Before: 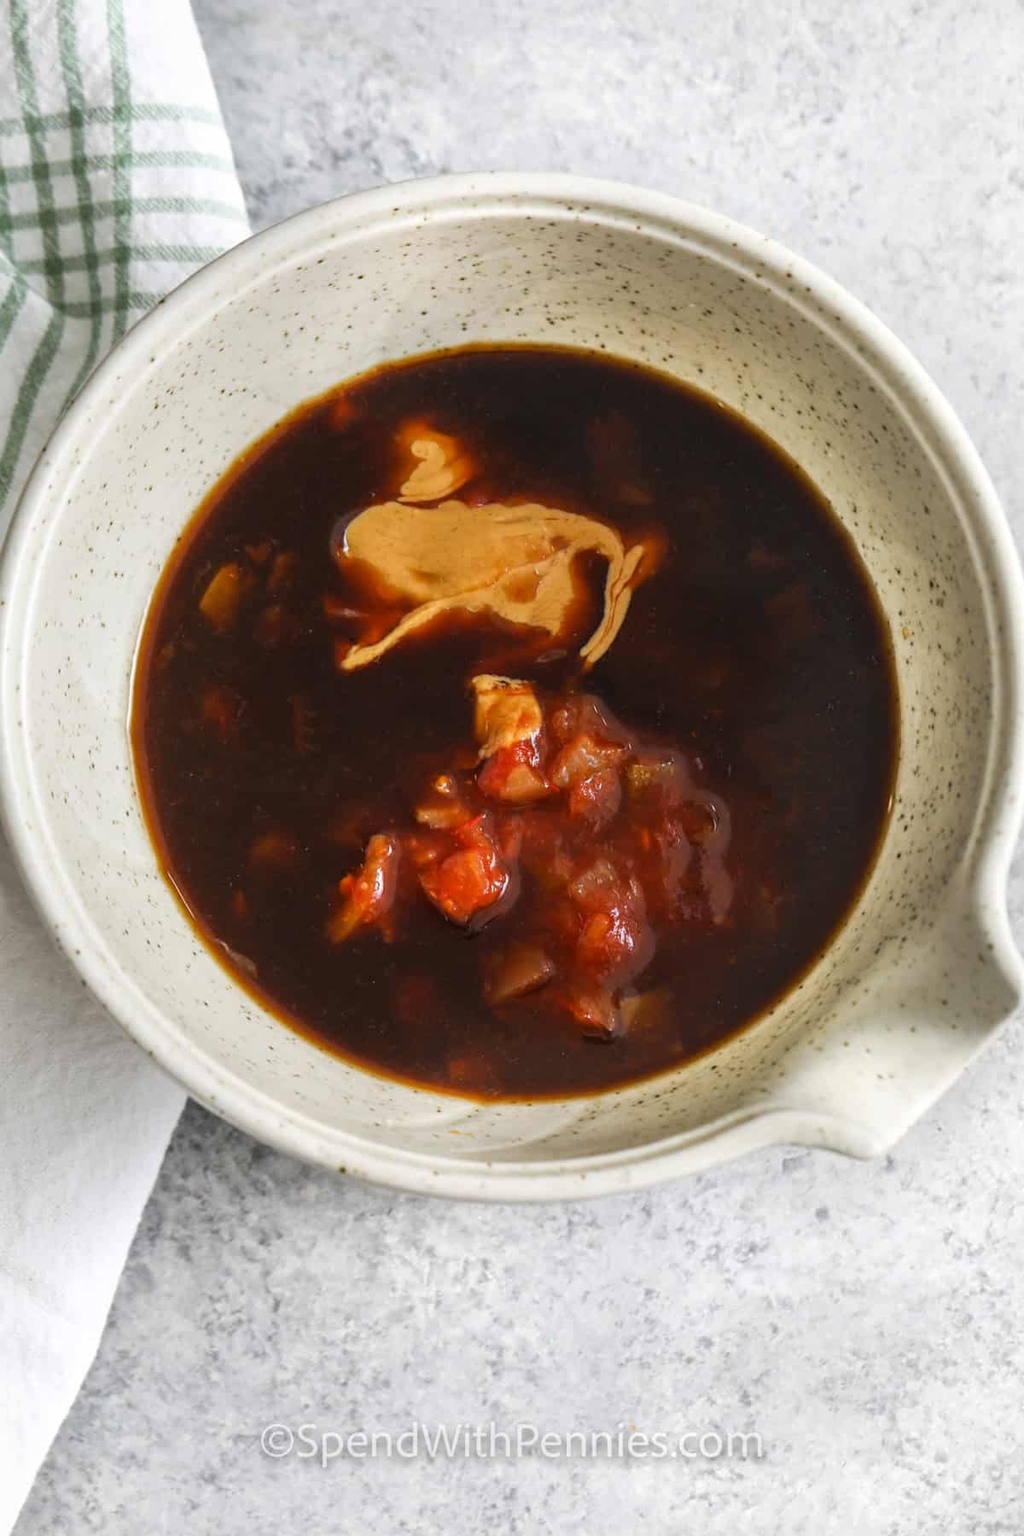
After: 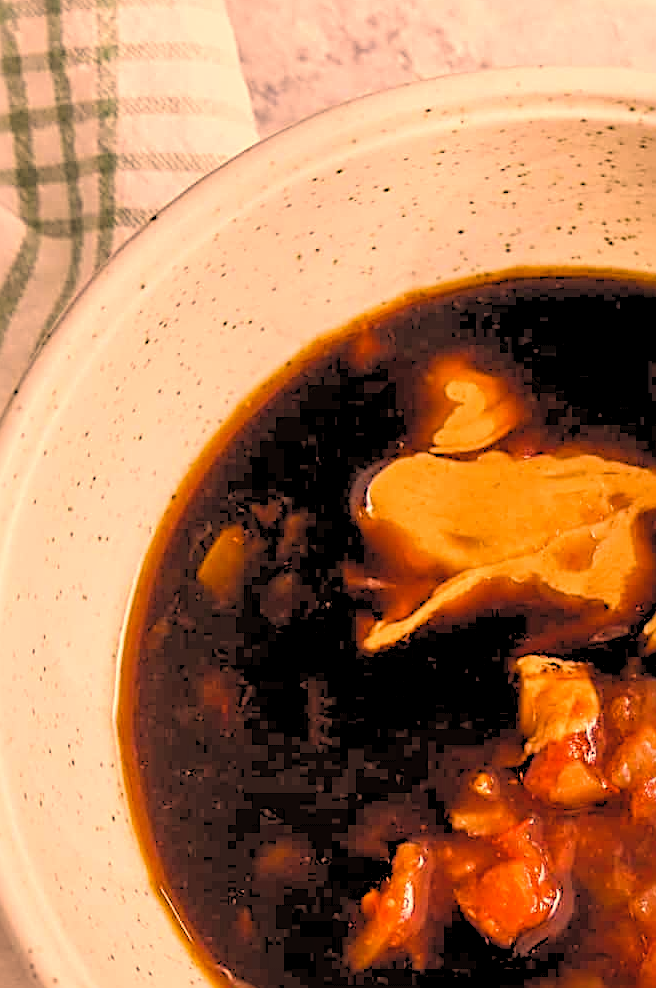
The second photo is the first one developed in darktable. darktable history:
sharpen: radius 3.025, amount 0.757
rgb levels: levels [[0.027, 0.429, 0.996], [0, 0.5, 1], [0, 0.5, 1]]
color correction: highlights a* 40, highlights b* 40, saturation 0.69
crop and rotate: left 3.047%, top 7.509%, right 42.236%, bottom 37.598%
color balance rgb: shadows lift › chroma 3%, shadows lift › hue 280.8°, power › hue 330°, highlights gain › chroma 3%, highlights gain › hue 75.6°, global offset › luminance 1.5%, perceptual saturation grading › global saturation 20%, perceptual saturation grading › highlights -25%, perceptual saturation grading › shadows 50%, global vibrance 30%
shadows and highlights: shadows 20.55, highlights -20.99, soften with gaussian
